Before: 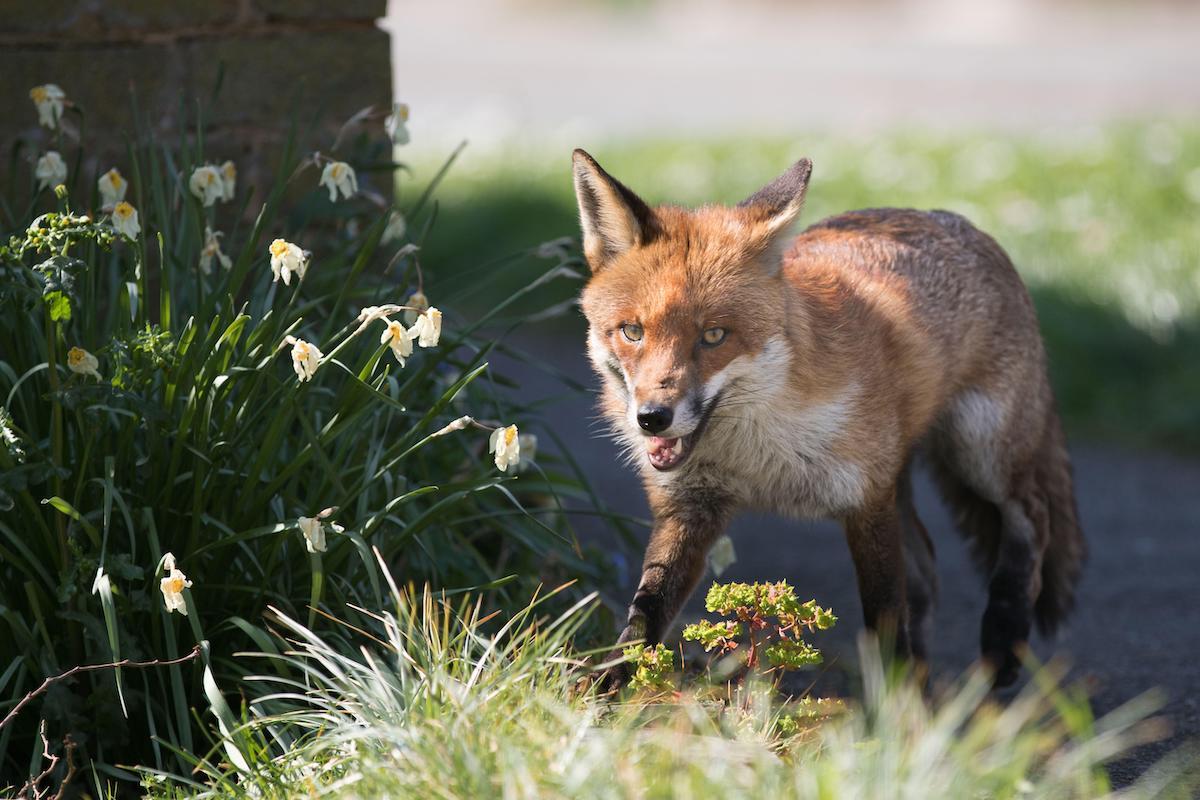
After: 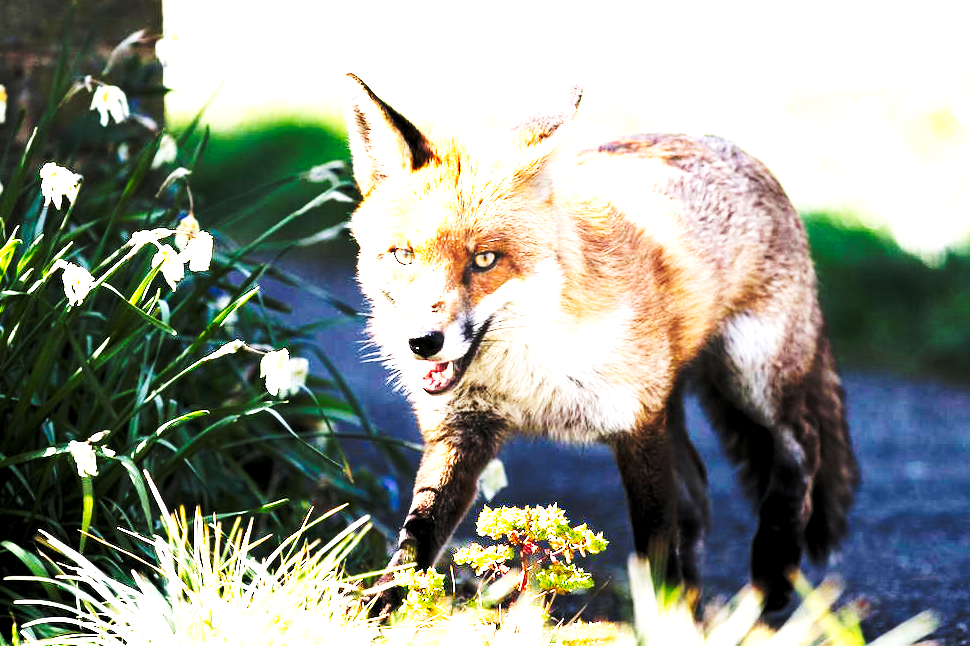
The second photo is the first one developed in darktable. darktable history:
crop: left 19.159%, top 9.58%, bottom 9.58%
tone curve: curves: ch0 [(0, 0) (0.003, 0.004) (0.011, 0.015) (0.025, 0.034) (0.044, 0.061) (0.069, 0.095) (0.1, 0.137) (0.136, 0.187) (0.177, 0.244) (0.224, 0.308) (0.277, 0.415) (0.335, 0.532) (0.399, 0.642) (0.468, 0.747) (0.543, 0.829) (0.623, 0.886) (0.709, 0.924) (0.801, 0.951) (0.898, 0.975) (1, 1)], preserve colors none
levels: levels [0.052, 0.496, 0.908]
base curve: curves: ch0 [(0, 0) (0.036, 0.037) (0.121, 0.228) (0.46, 0.76) (0.859, 0.983) (1, 1)], preserve colors none
exposure: black level correction 0.002, exposure -0.1 EV, compensate highlight preservation false
